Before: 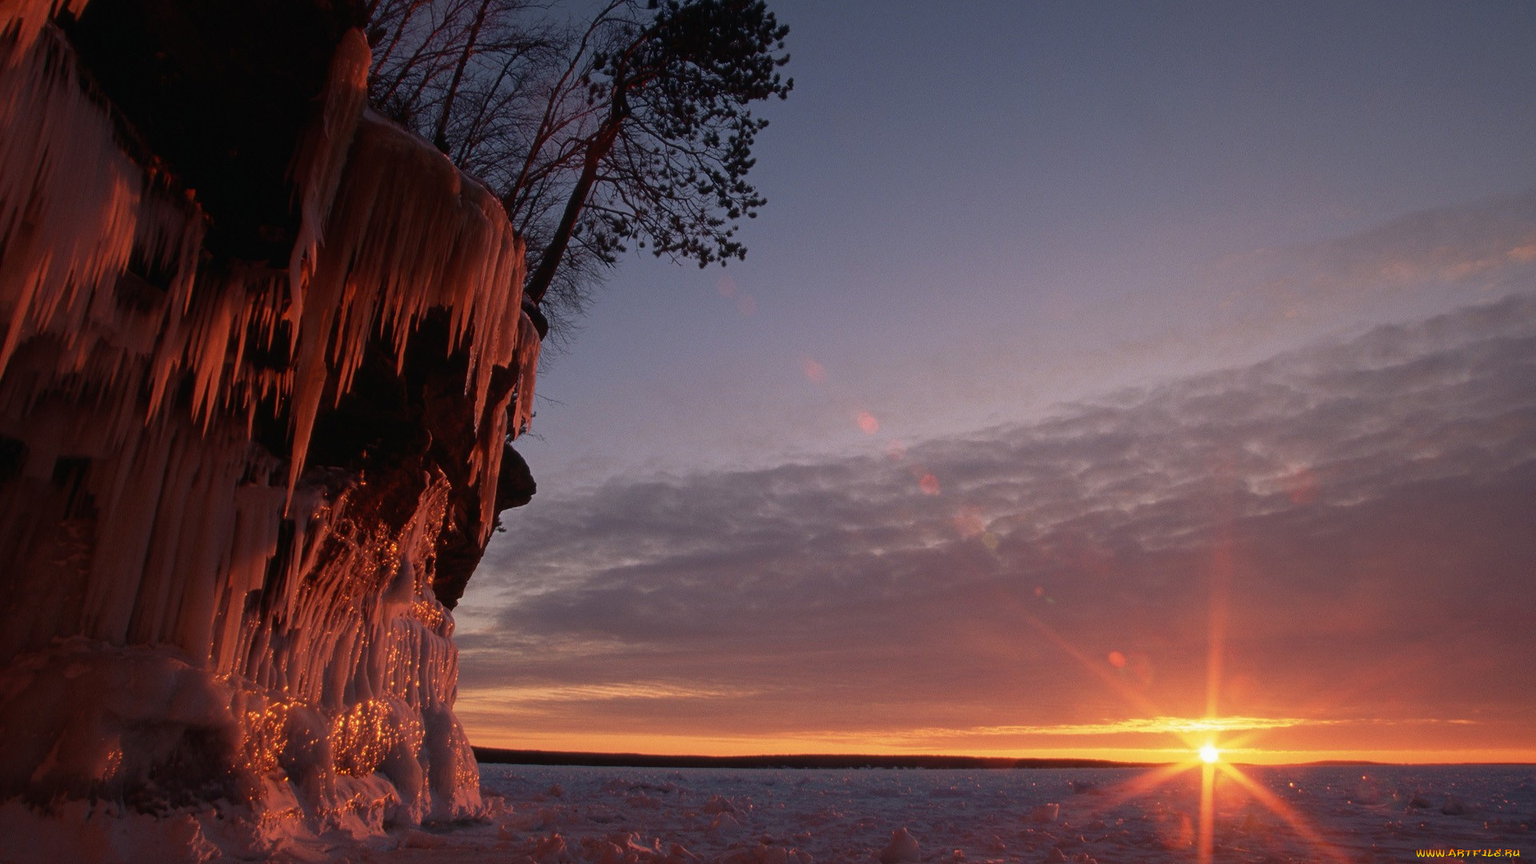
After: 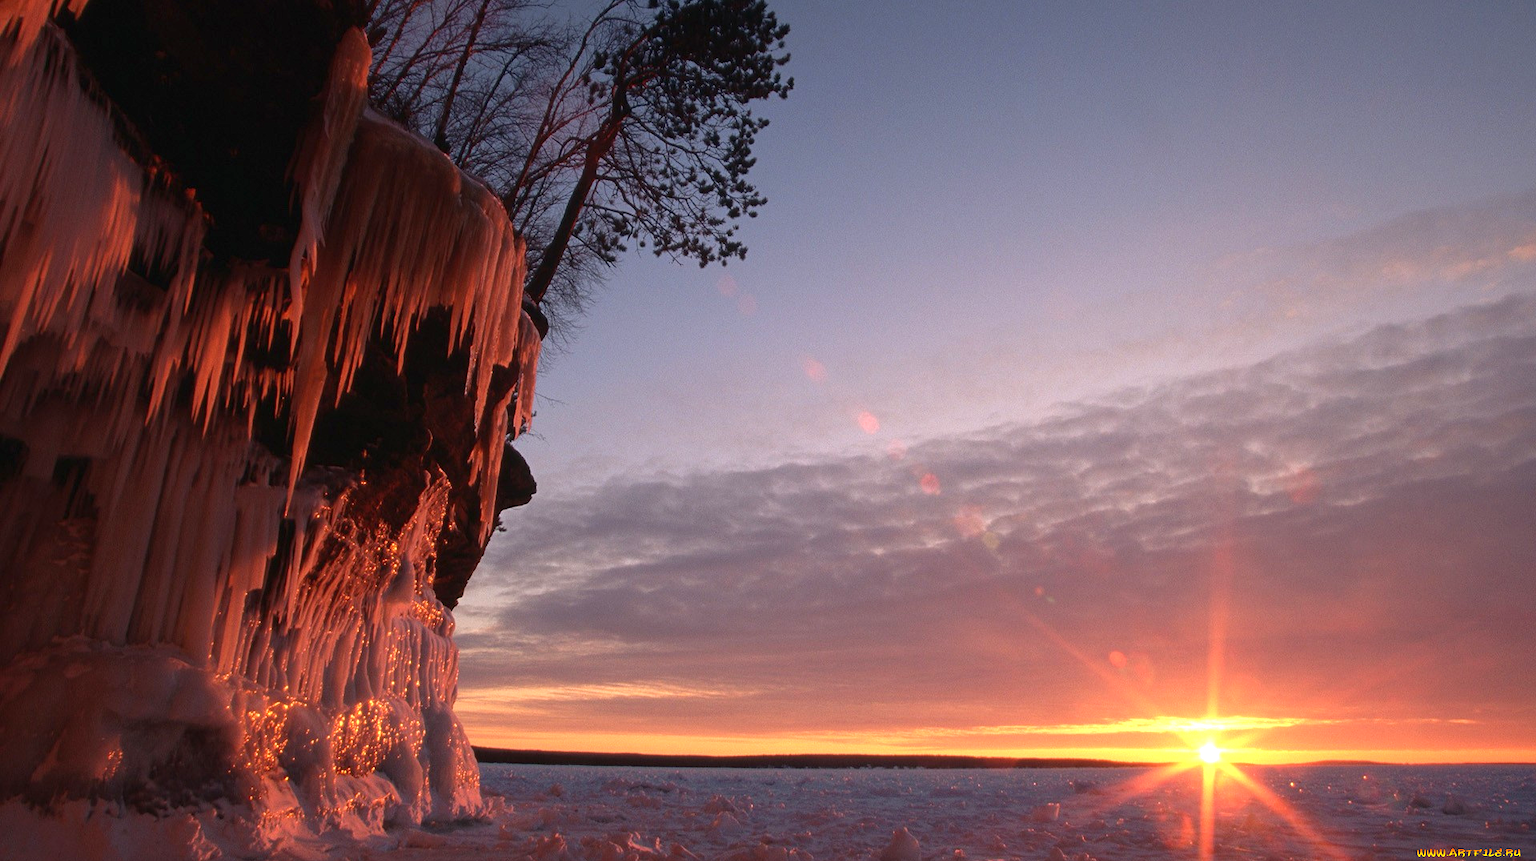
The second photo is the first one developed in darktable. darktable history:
crop: top 0.151%, bottom 0.169%
exposure: exposure 0.797 EV, compensate highlight preservation false
